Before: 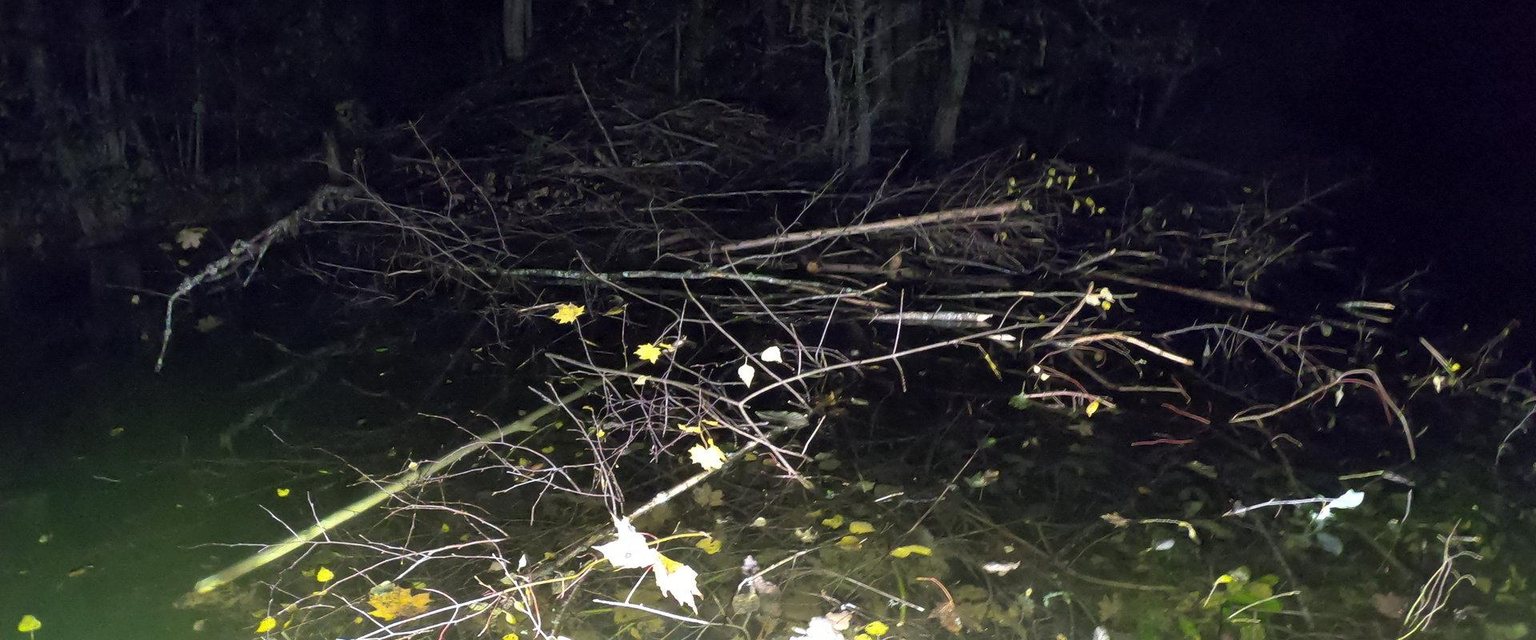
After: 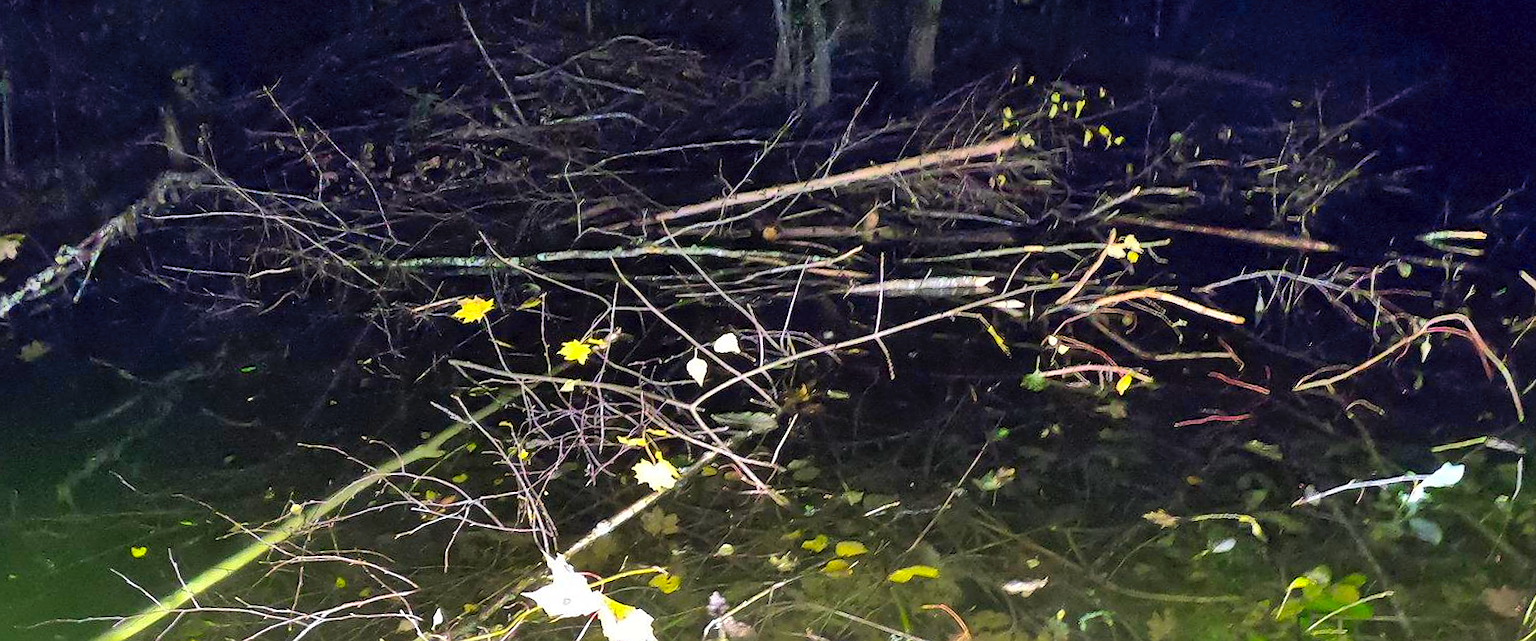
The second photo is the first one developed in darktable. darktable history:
crop and rotate: angle 3.74°, left 6.036%, top 5.715%
shadows and highlights: soften with gaussian
sharpen: radius 0.983, amount 0.603
contrast brightness saturation: saturation 0.501
